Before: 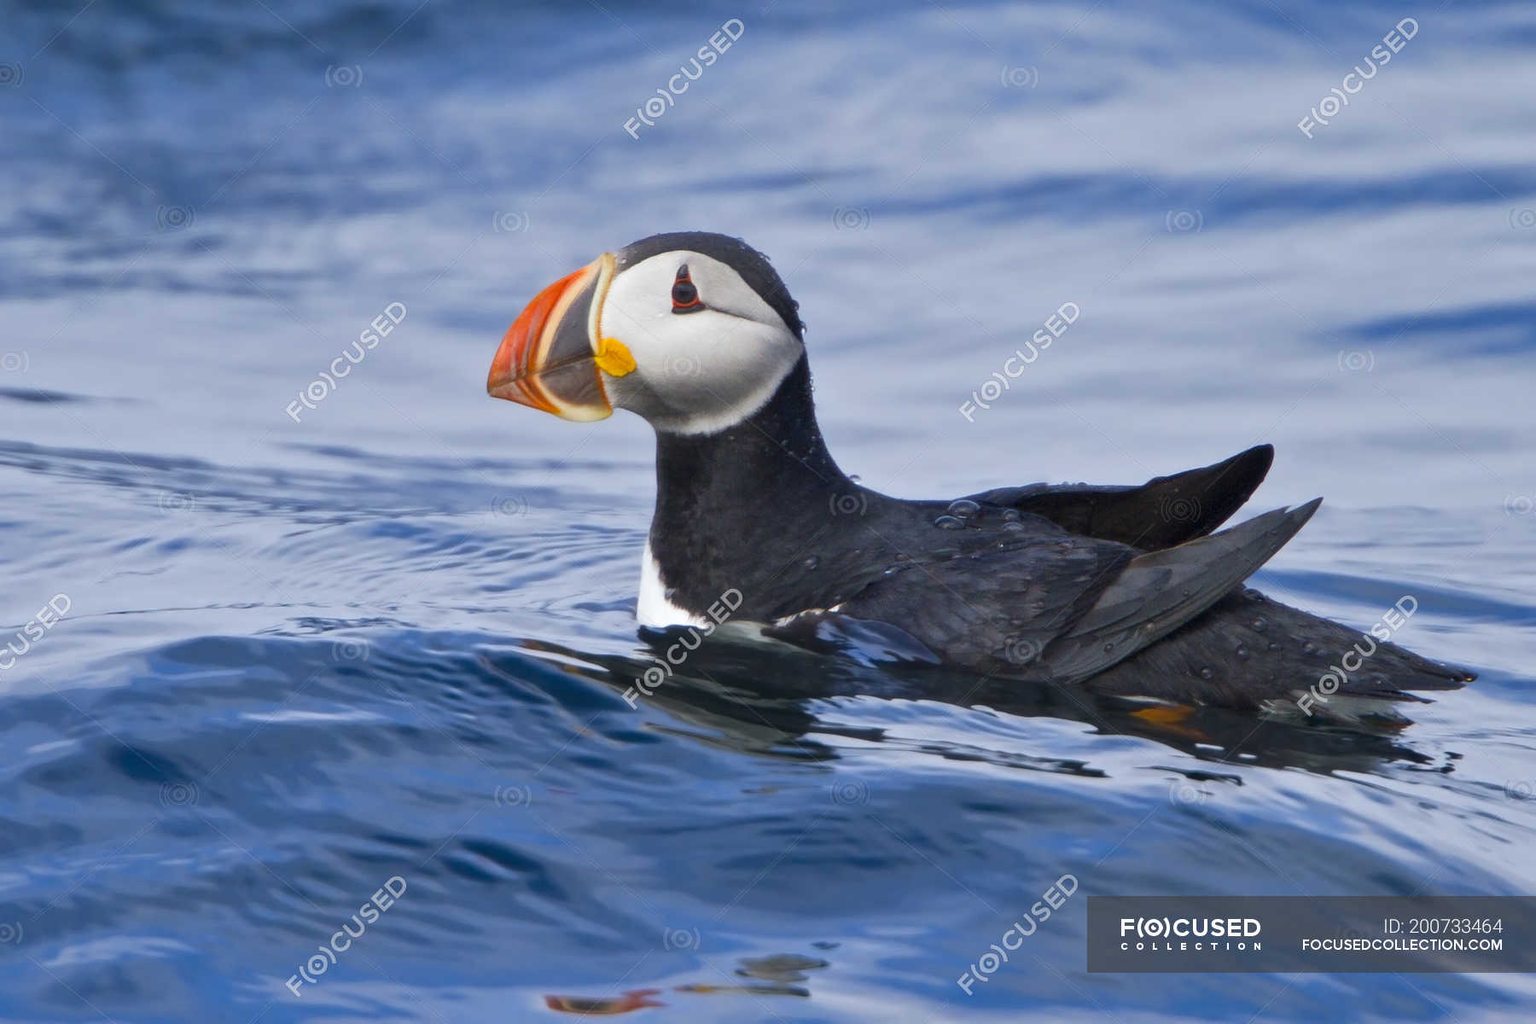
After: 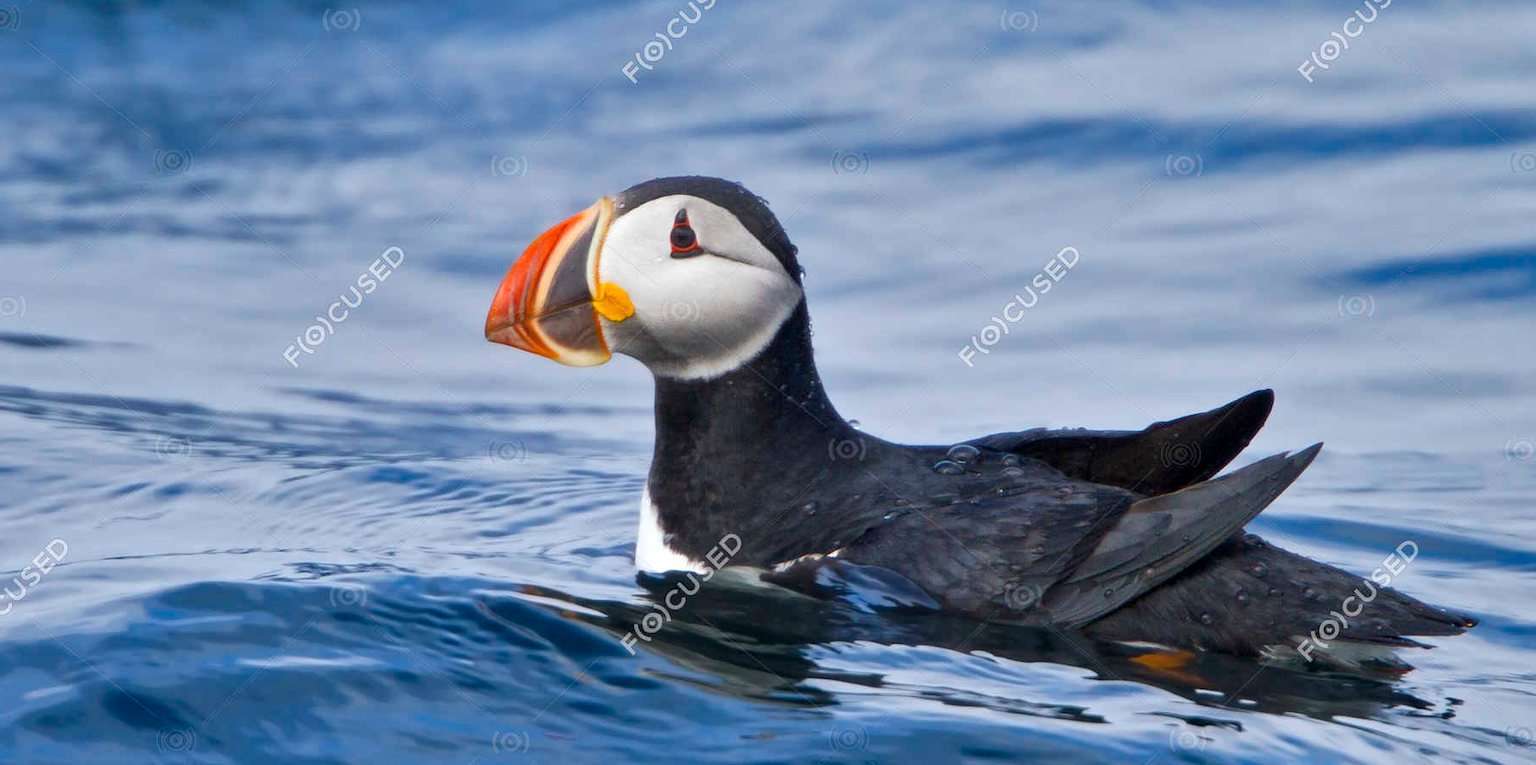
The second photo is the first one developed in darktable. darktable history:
crop: left 0.237%, top 5.553%, bottom 19.866%
local contrast: highlights 107%, shadows 97%, detail 119%, midtone range 0.2
shadows and highlights: shadows 12.81, white point adjustment 1.28, soften with gaussian
